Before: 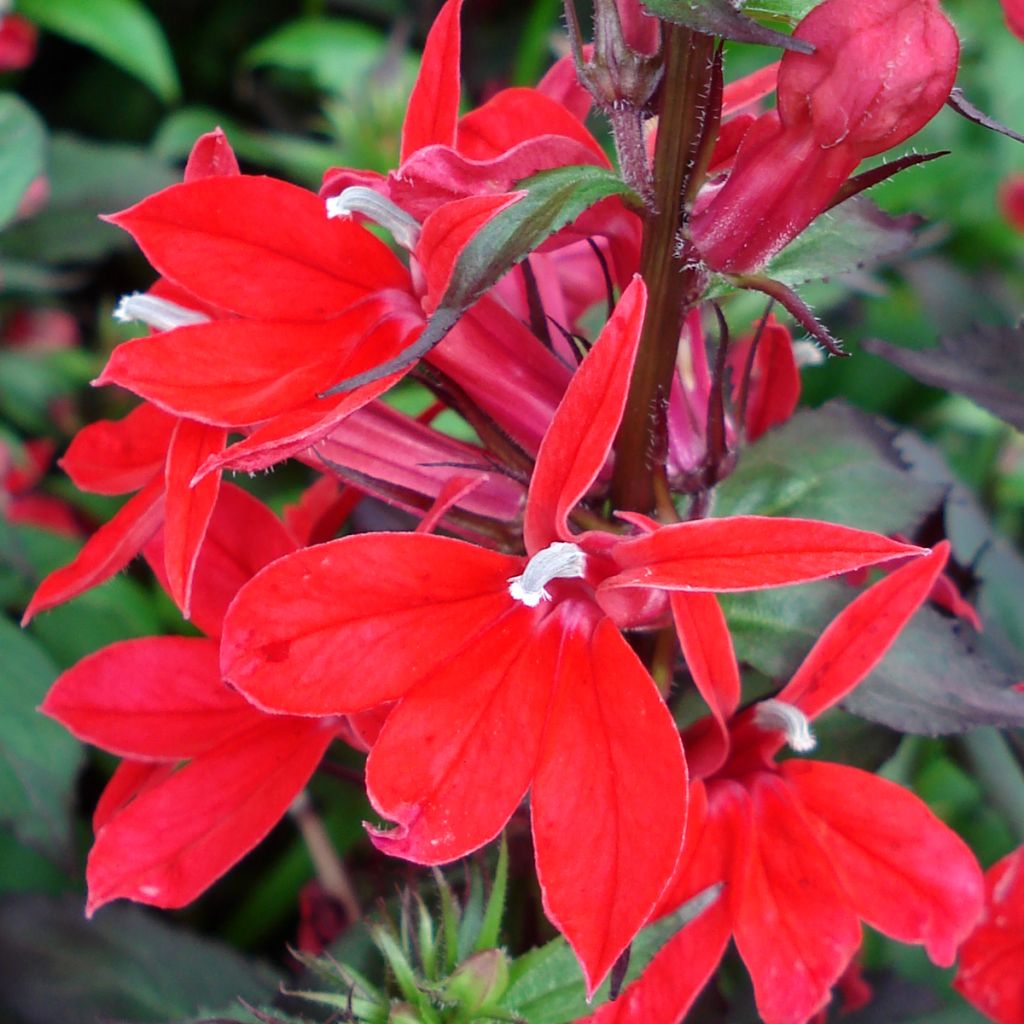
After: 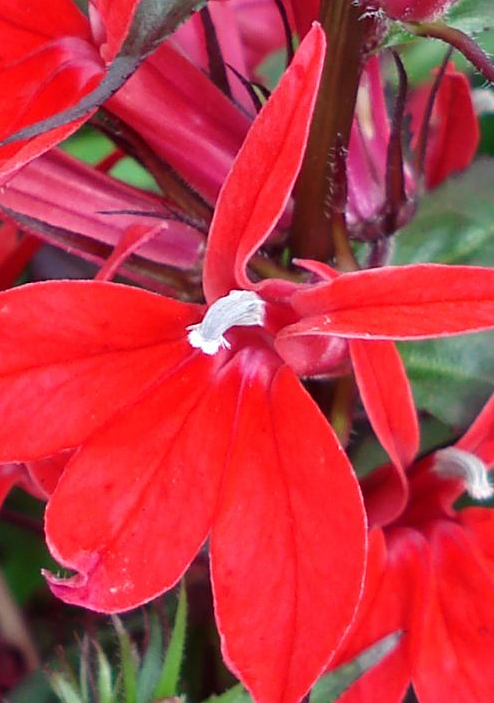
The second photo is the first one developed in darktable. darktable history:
crop: left 31.379%, top 24.658%, right 20.326%, bottom 6.628%
sharpen: amount 0.2
